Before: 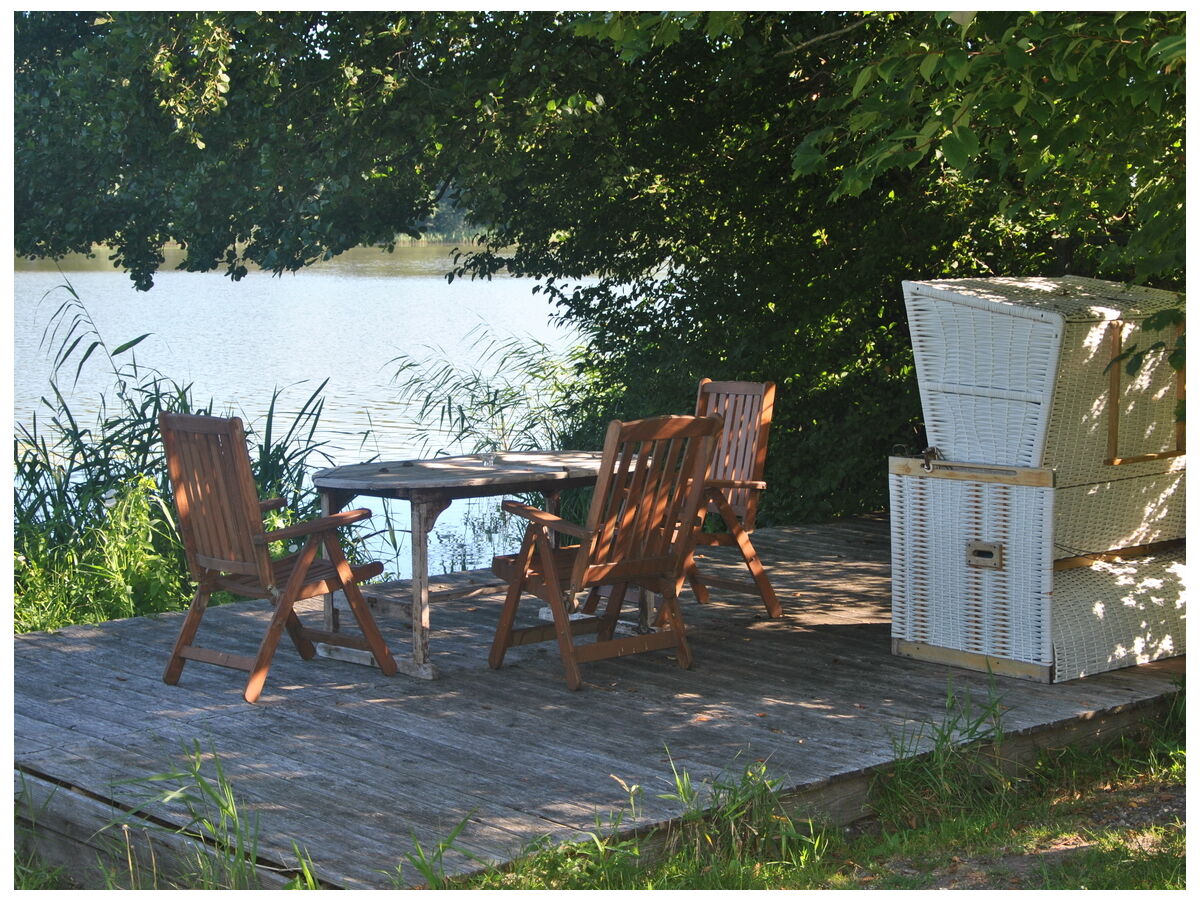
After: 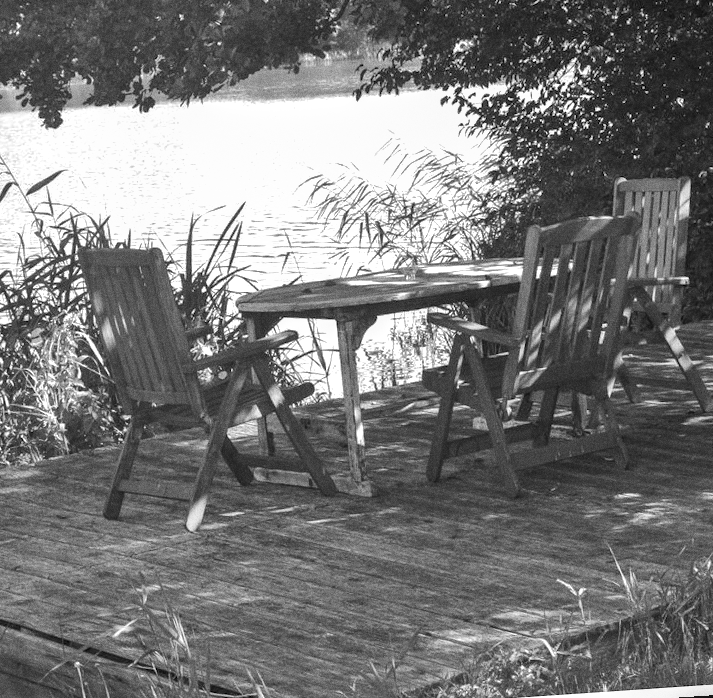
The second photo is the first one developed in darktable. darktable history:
white balance: red 0.982, blue 1.018
grain: coarseness 8.68 ISO, strength 31.94%
local contrast: on, module defaults
crop: left 8.966%, top 23.852%, right 34.699%, bottom 4.703%
rotate and perspective: rotation -4.2°, shear 0.006, automatic cropping off
monochrome: on, module defaults
tone equalizer: -8 EV -0.417 EV, -7 EV -0.389 EV, -6 EV -0.333 EV, -5 EV -0.222 EV, -3 EV 0.222 EV, -2 EV 0.333 EV, -1 EV 0.389 EV, +0 EV 0.417 EV, edges refinement/feathering 500, mask exposure compensation -1.57 EV, preserve details no
shadows and highlights: on, module defaults
